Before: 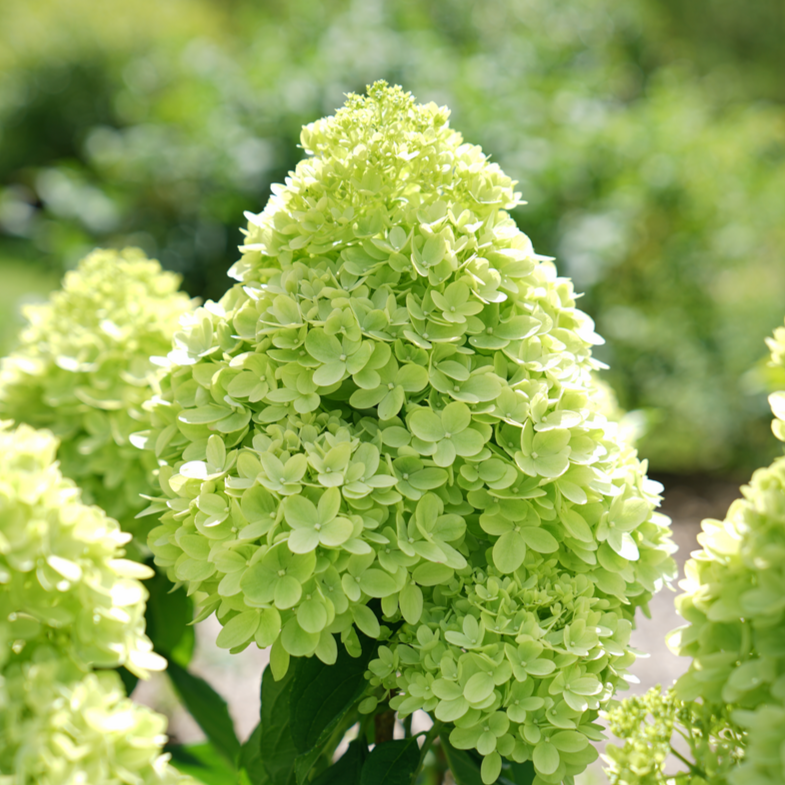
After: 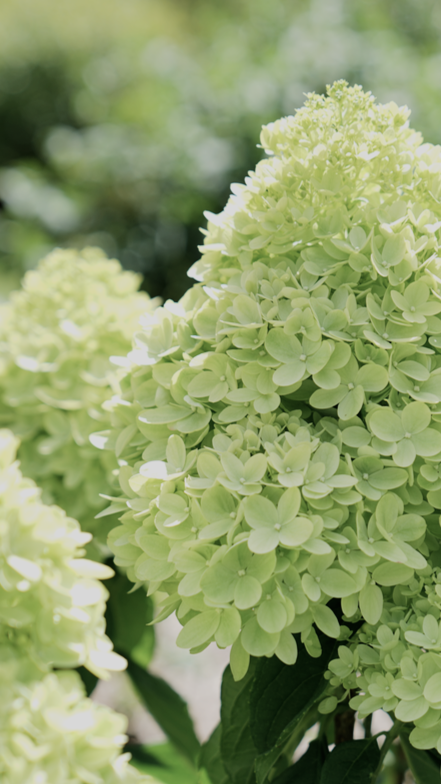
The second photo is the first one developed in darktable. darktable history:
contrast brightness saturation: contrast 0.1, saturation -0.3
crop: left 5.114%, right 38.589%
filmic rgb: black relative exposure -7.65 EV, white relative exposure 4.56 EV, hardness 3.61
